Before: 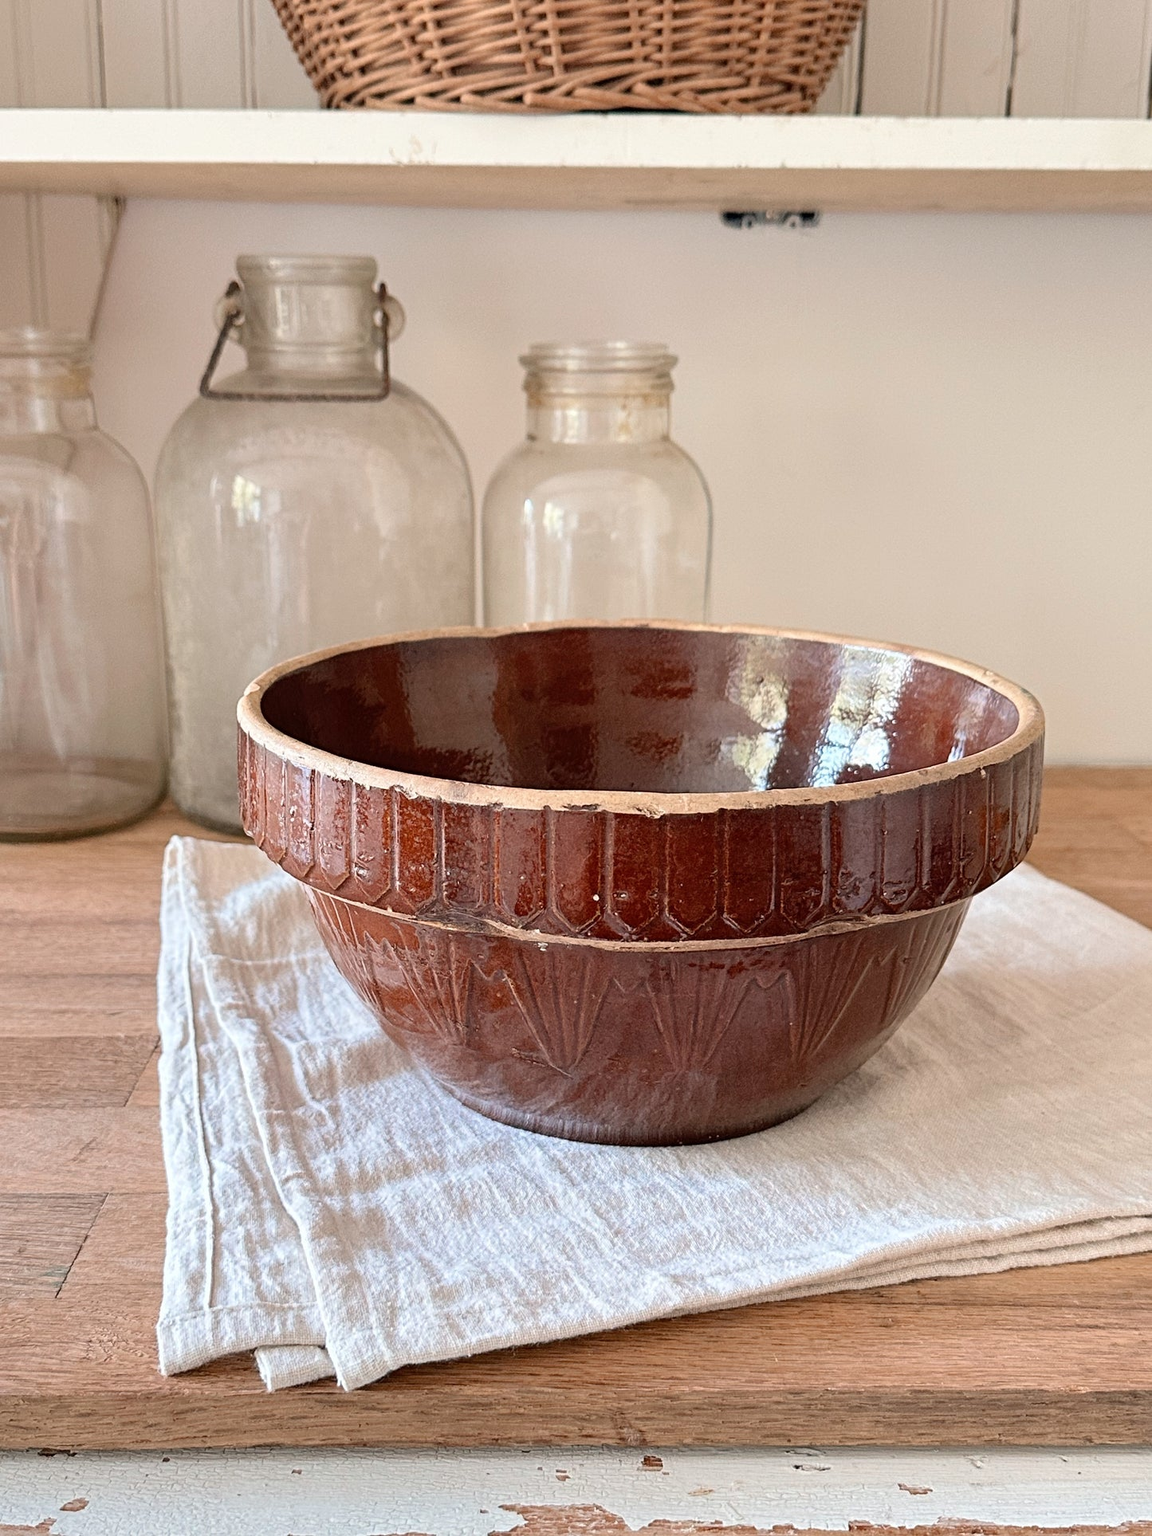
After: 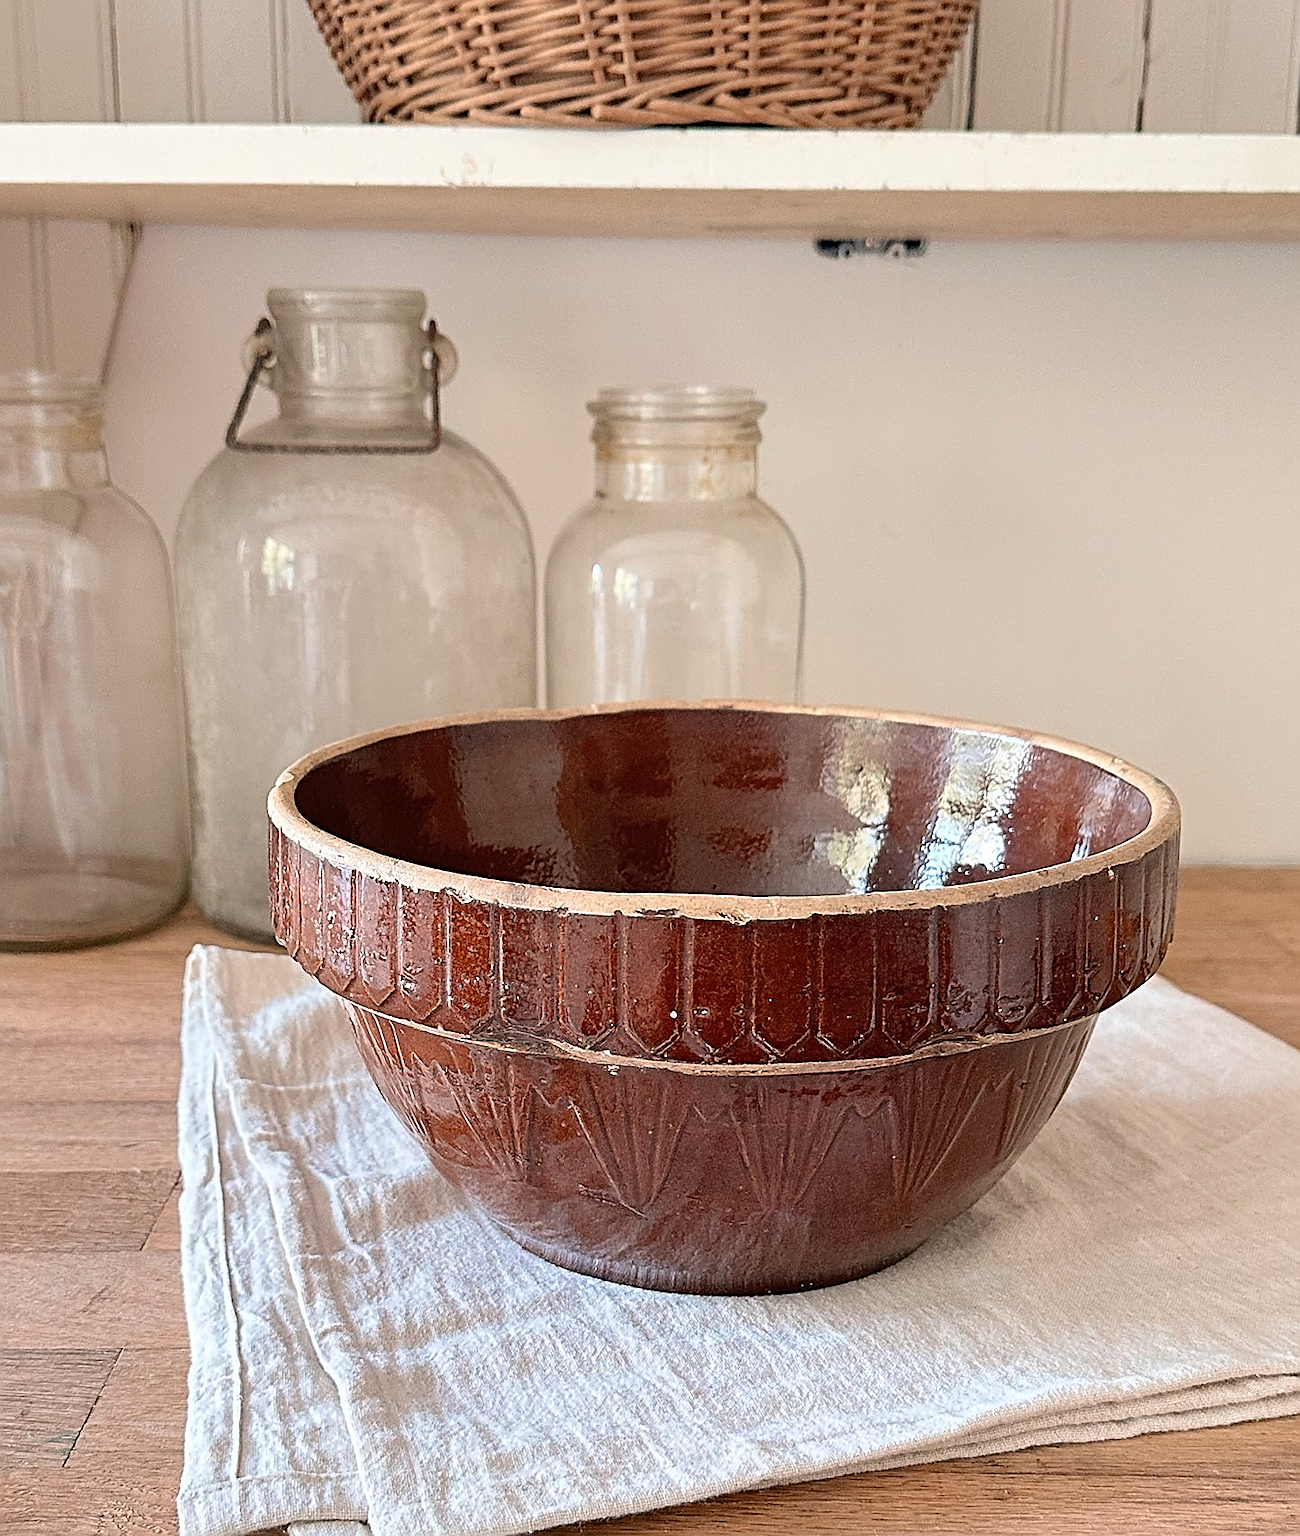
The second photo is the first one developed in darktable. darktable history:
sharpen: radius 1.4, amount 1.25, threshold 0.7
crop and rotate: top 0%, bottom 11.49%
